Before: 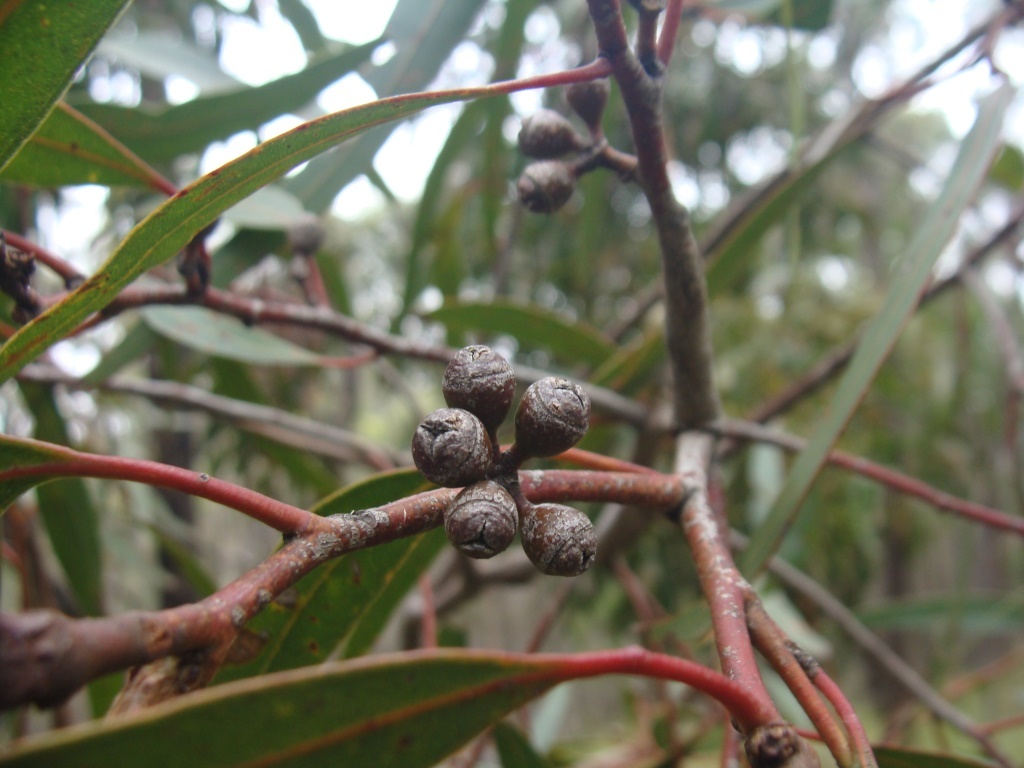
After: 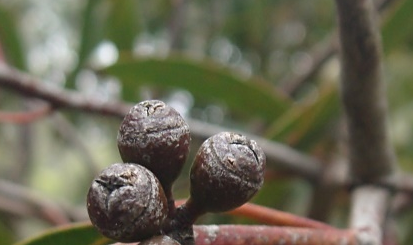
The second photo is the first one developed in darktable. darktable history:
sharpen: radius 1.867, amount 0.397, threshold 1.252
crop: left 31.797%, top 31.97%, right 27.791%, bottom 36.104%
